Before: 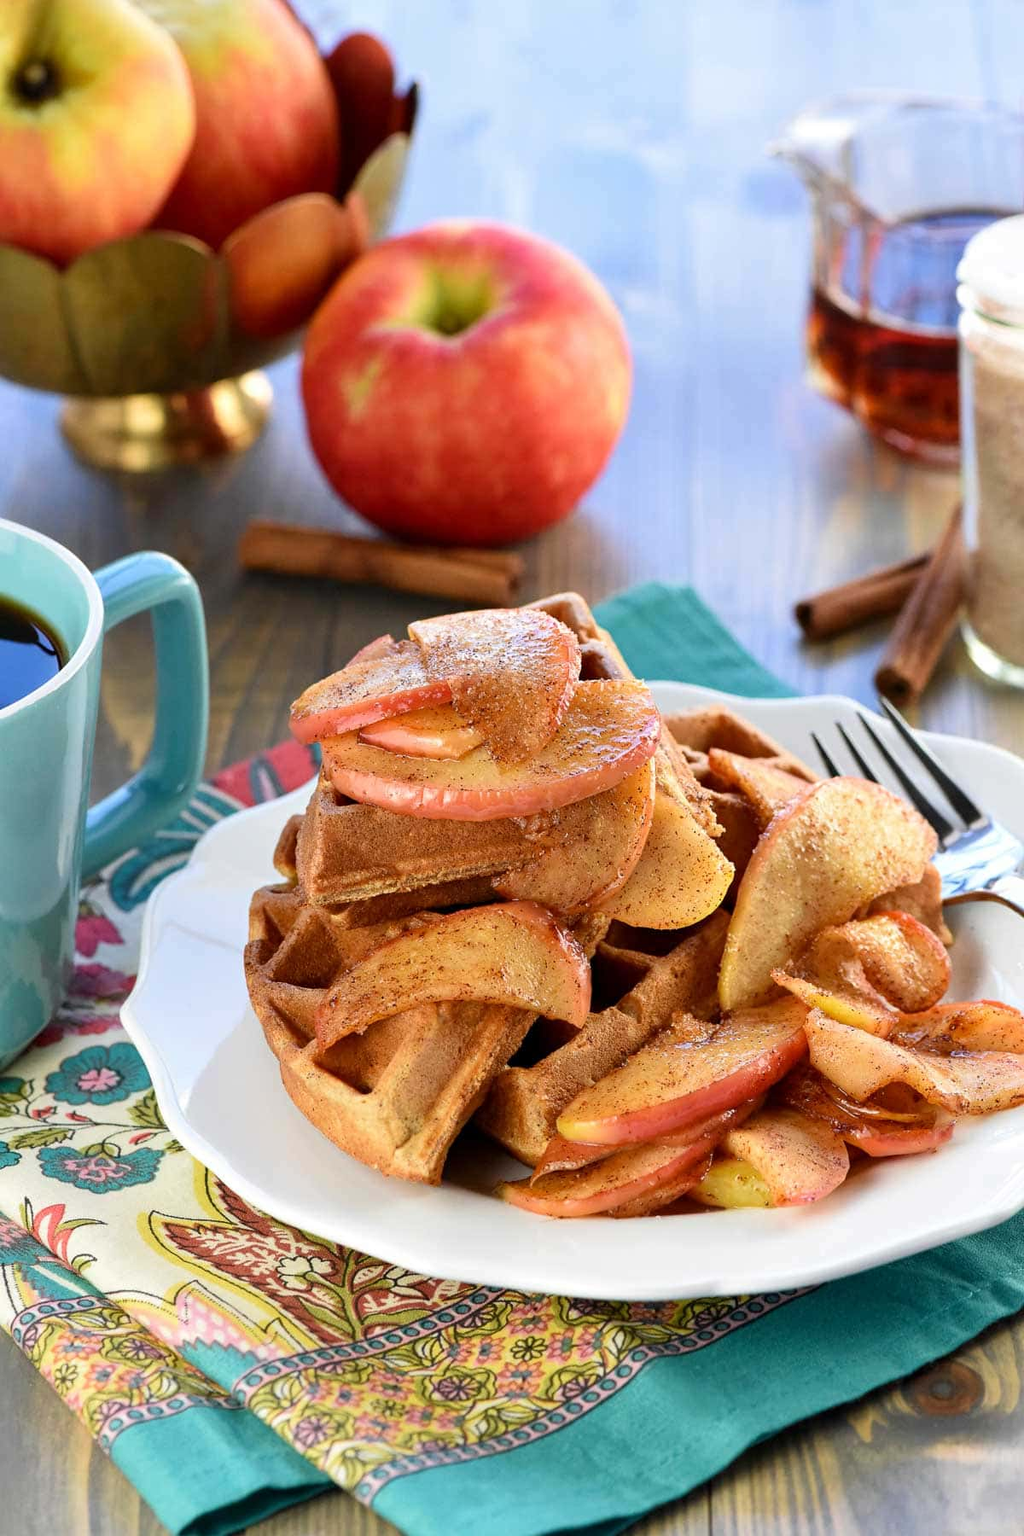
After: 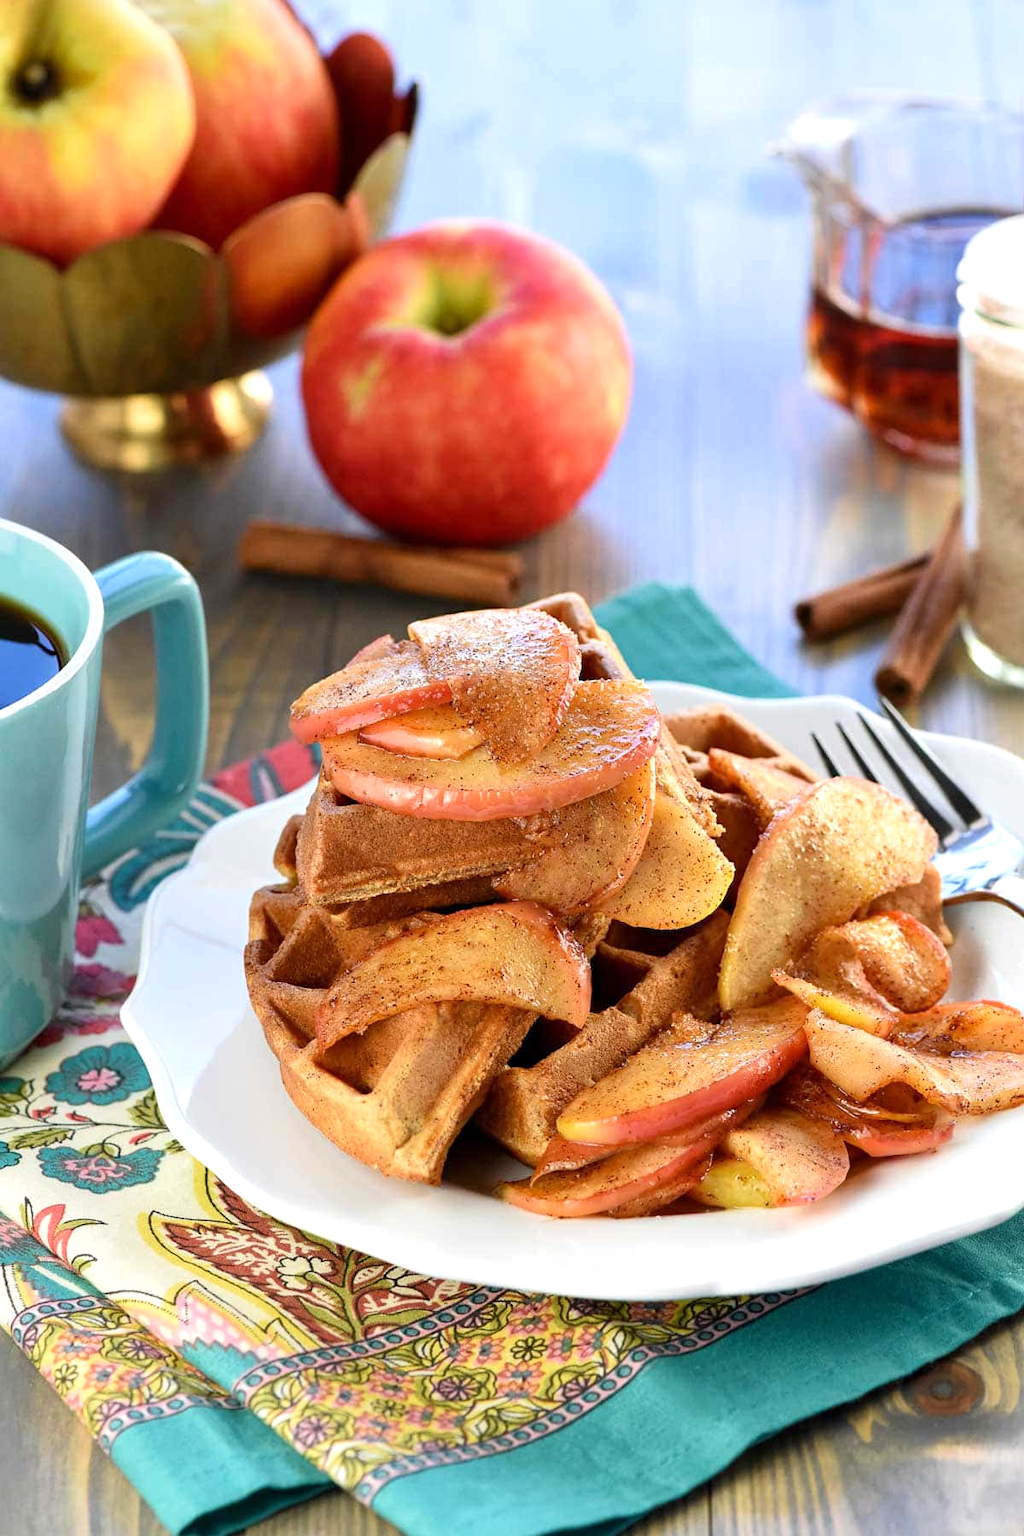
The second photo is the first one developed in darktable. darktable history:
exposure: exposure 0.205 EV, compensate exposure bias true, compensate highlight preservation false
